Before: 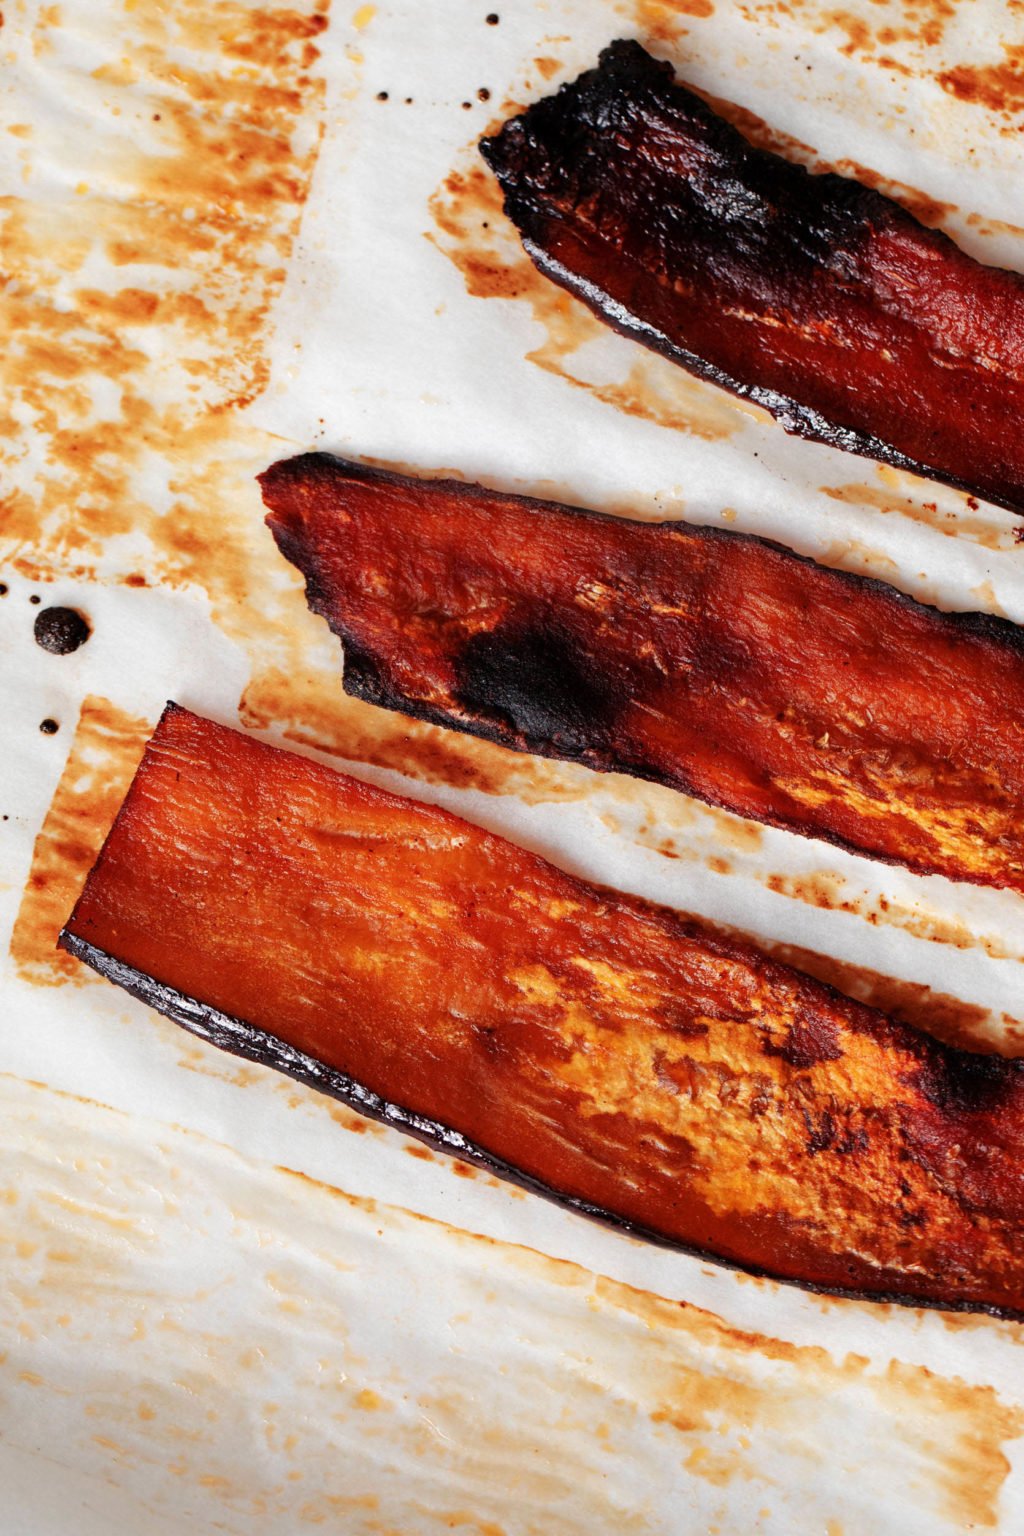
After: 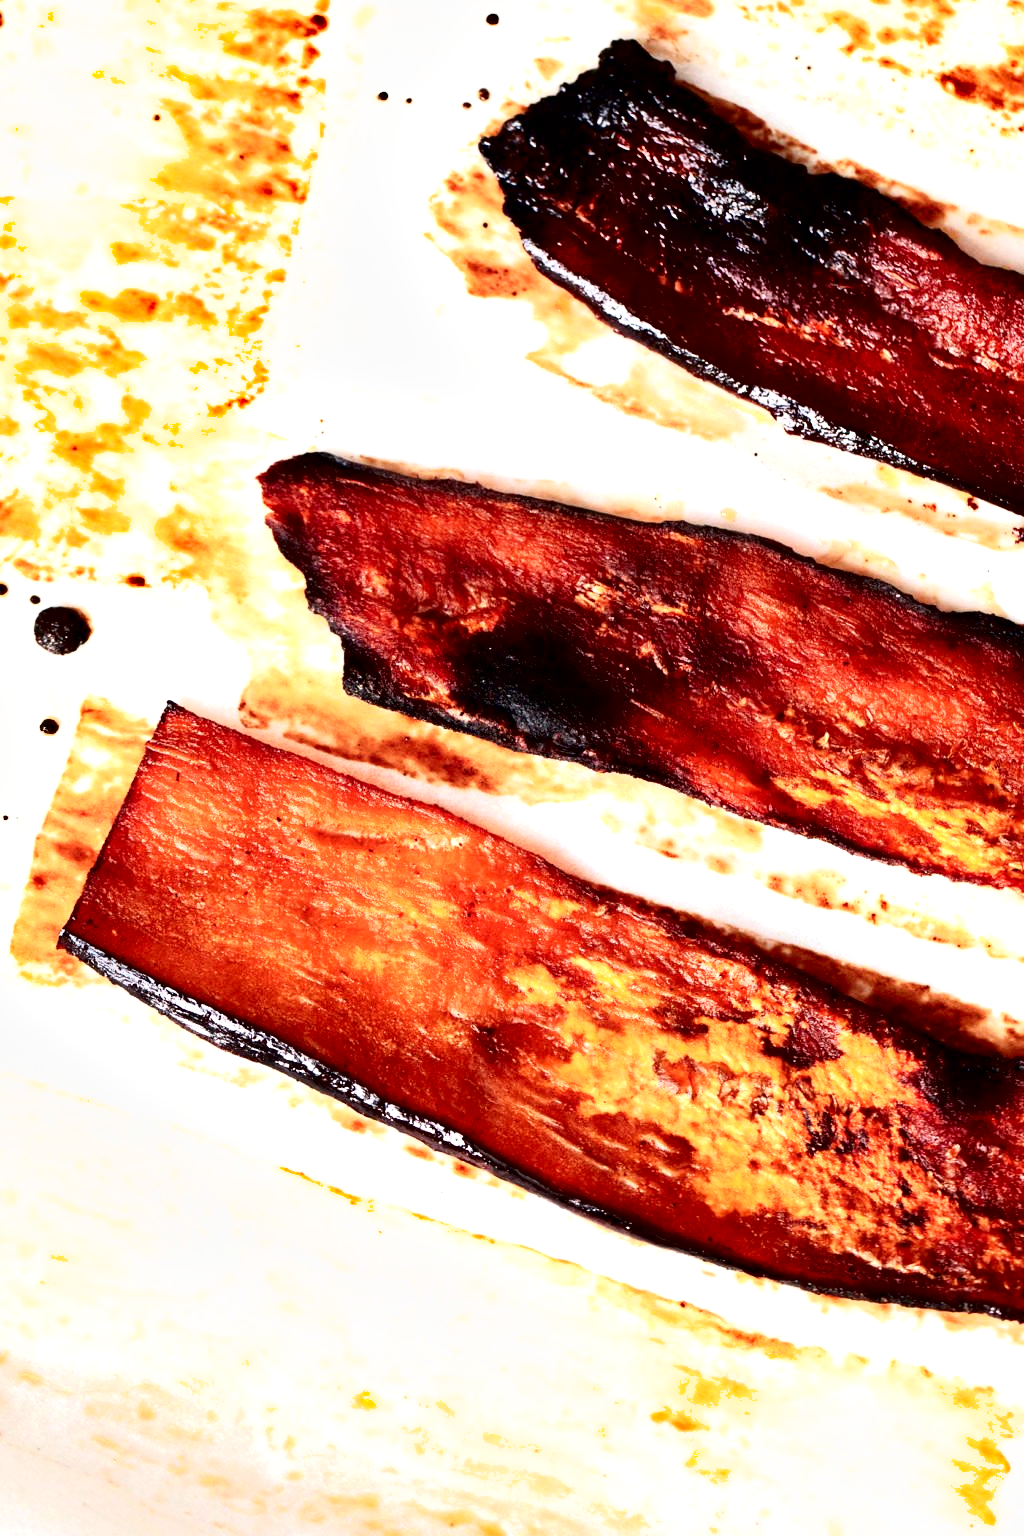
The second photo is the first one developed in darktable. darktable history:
contrast brightness saturation: contrast 0.04, saturation 0.067
tone curve: curves: ch0 [(0, 0) (0.003, 0.001) (0.011, 0.001) (0.025, 0.001) (0.044, 0.001) (0.069, 0.003) (0.1, 0.007) (0.136, 0.013) (0.177, 0.032) (0.224, 0.083) (0.277, 0.157) (0.335, 0.237) (0.399, 0.334) (0.468, 0.446) (0.543, 0.562) (0.623, 0.683) (0.709, 0.801) (0.801, 0.869) (0.898, 0.918) (1, 1)], color space Lab, independent channels, preserve colors none
shadows and highlights: radius 46.37, white point adjustment 6.6, compress 79.56%, soften with gaussian
exposure: black level correction 0, exposure 0.696 EV, compensate highlight preservation false
